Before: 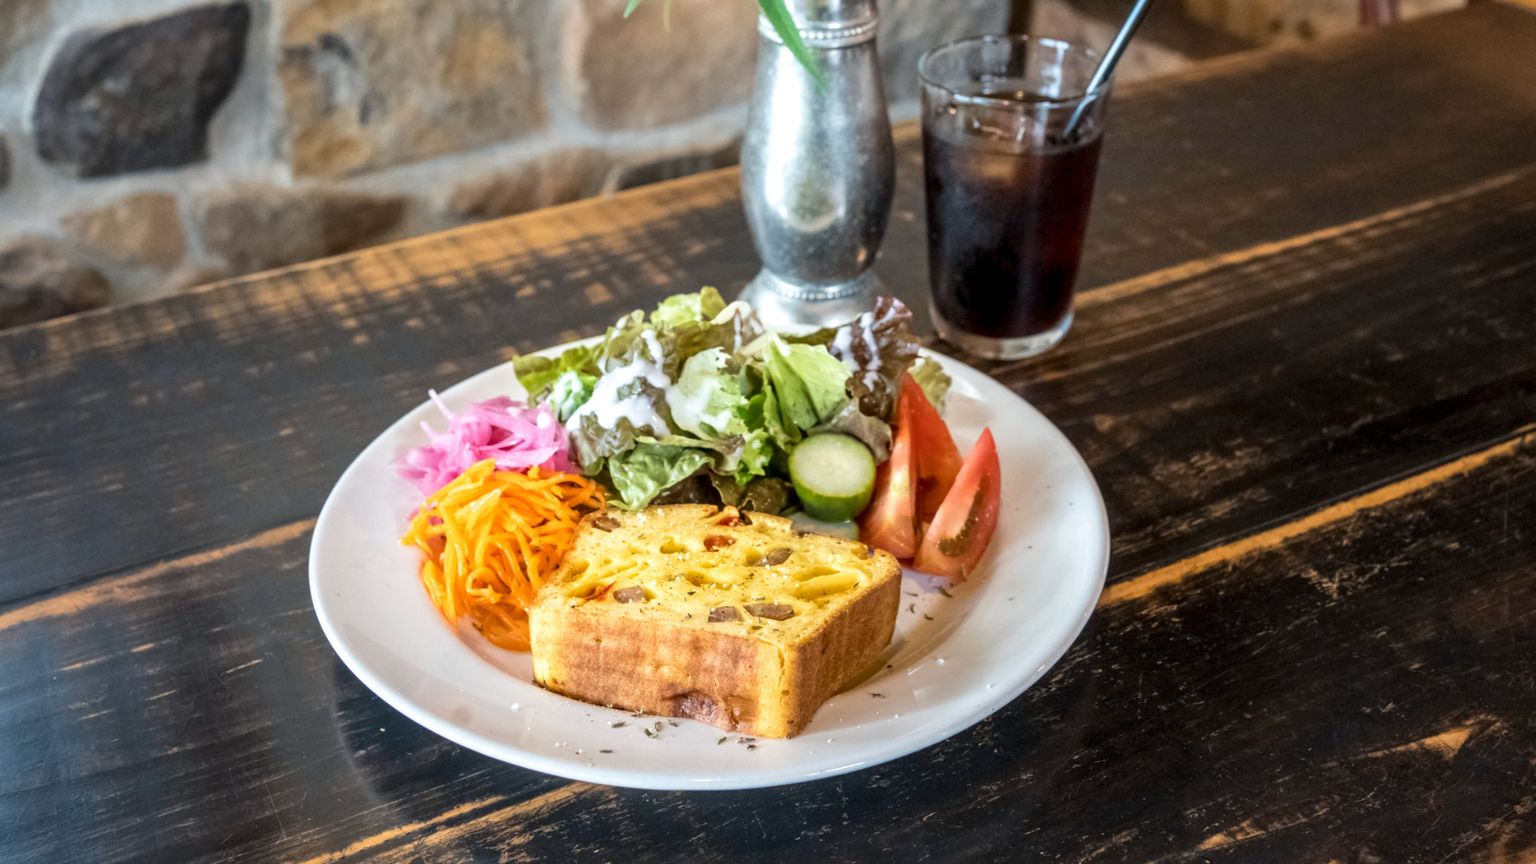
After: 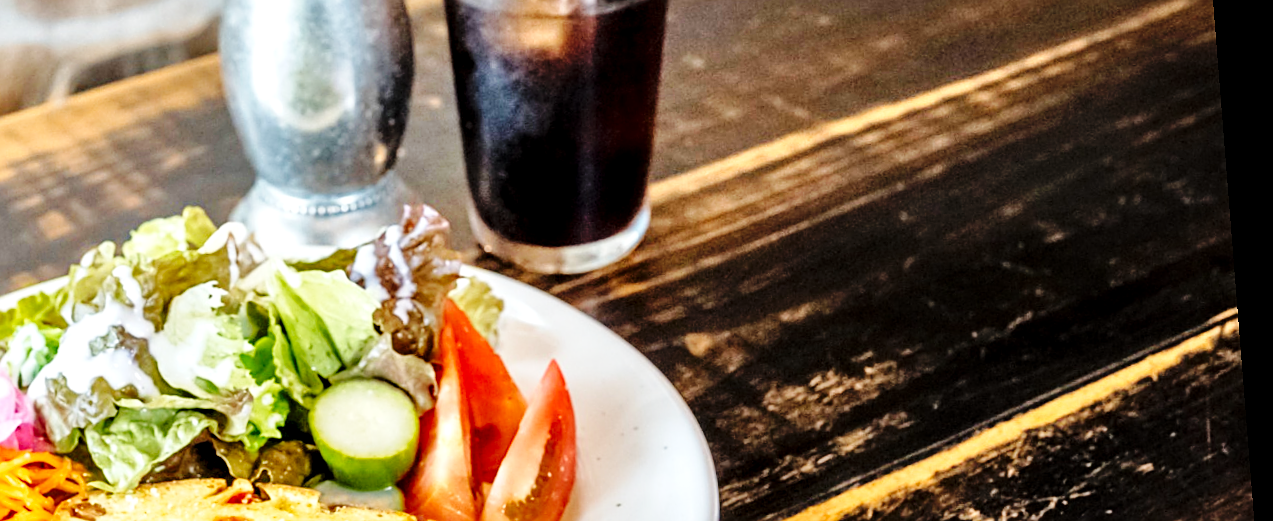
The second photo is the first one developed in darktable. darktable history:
white balance: emerald 1
sharpen: on, module defaults
contrast equalizer: octaves 7, y [[0.6 ×6], [0.55 ×6], [0 ×6], [0 ×6], [0 ×6]], mix 0.3
tone equalizer: -7 EV 0.15 EV, -6 EV 0.6 EV, -5 EV 1.15 EV, -4 EV 1.33 EV, -3 EV 1.15 EV, -2 EV 0.6 EV, -1 EV 0.15 EV, mask exposure compensation -0.5 EV
crop: left 36.005%, top 18.293%, right 0.31%, bottom 38.444%
base curve: curves: ch0 [(0, 0) (0.036, 0.025) (0.121, 0.166) (0.206, 0.329) (0.605, 0.79) (1, 1)], preserve colors none
rotate and perspective: rotation -4.2°, shear 0.006, automatic cropping off
